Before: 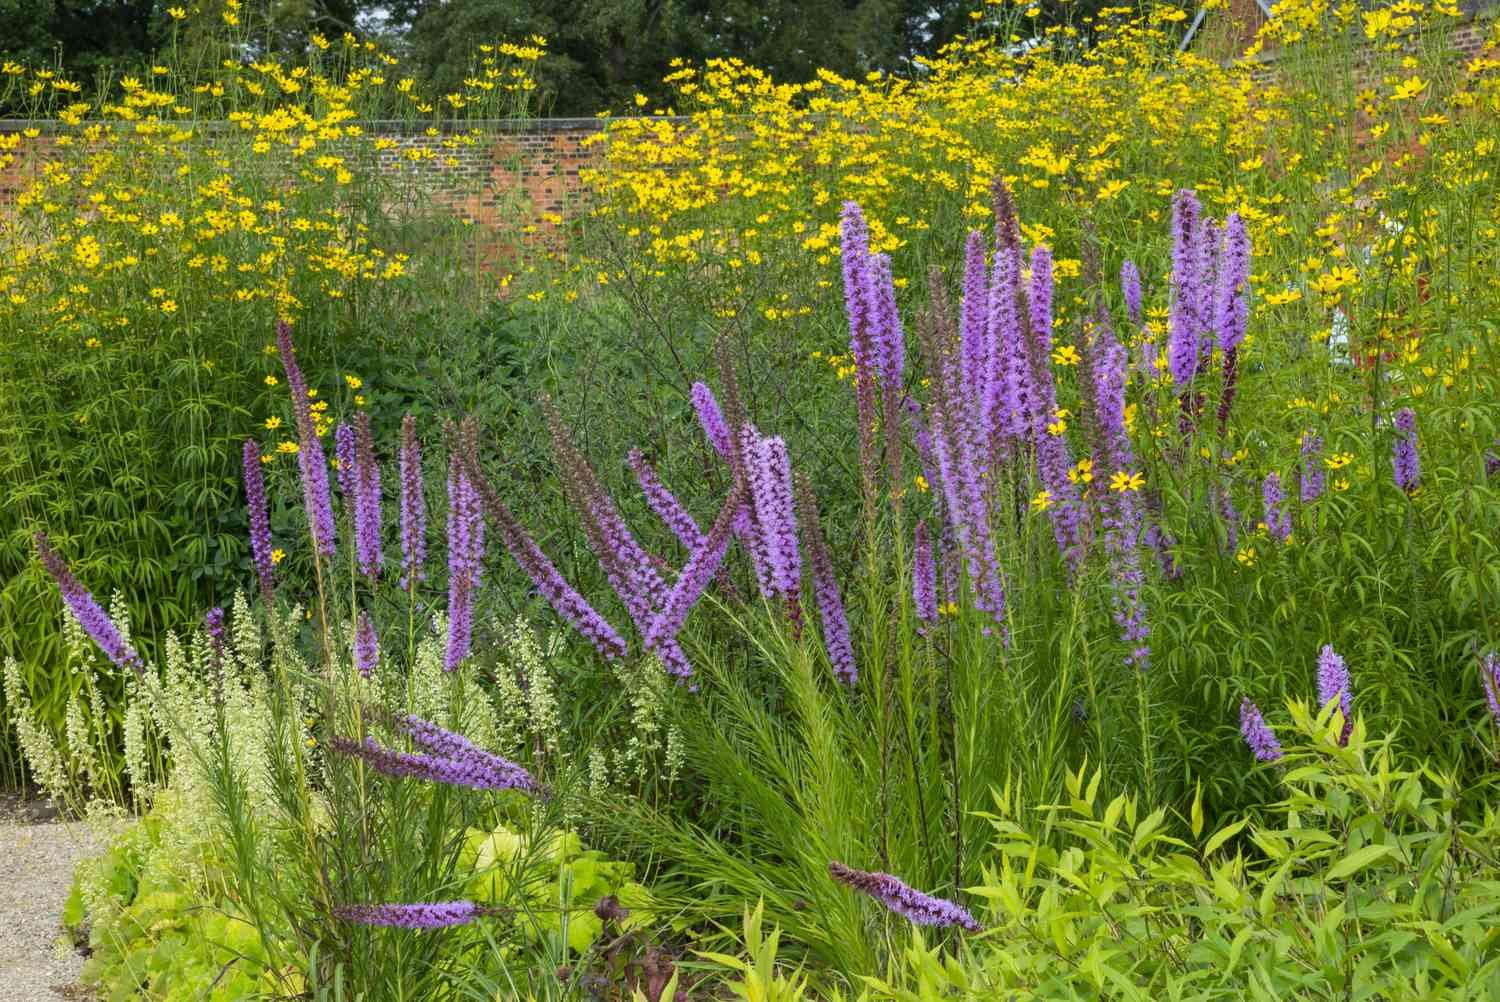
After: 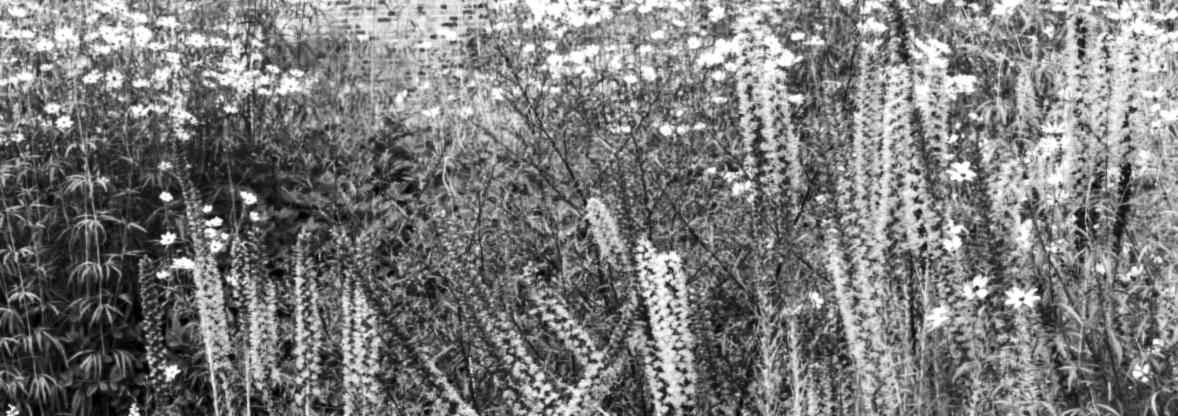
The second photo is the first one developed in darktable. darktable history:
exposure: exposure 0.127 EV, compensate highlight preservation false
color contrast: green-magenta contrast 0.3, blue-yellow contrast 0.15
color balance rgb: on, module defaults
crop: left 7.036%, top 18.398%, right 14.379%, bottom 40.043%
tone equalizer: -8 EV -0.75 EV, -7 EV -0.7 EV, -6 EV -0.6 EV, -5 EV -0.4 EV, -3 EV 0.4 EV, -2 EV 0.6 EV, -1 EV 0.7 EV, +0 EV 0.75 EV, edges refinement/feathering 500, mask exposure compensation -1.57 EV, preserve details no
local contrast: highlights 100%, shadows 100%, detail 120%, midtone range 0.2
lowpass: radius 0.76, contrast 1.56, saturation 0, unbound 0
